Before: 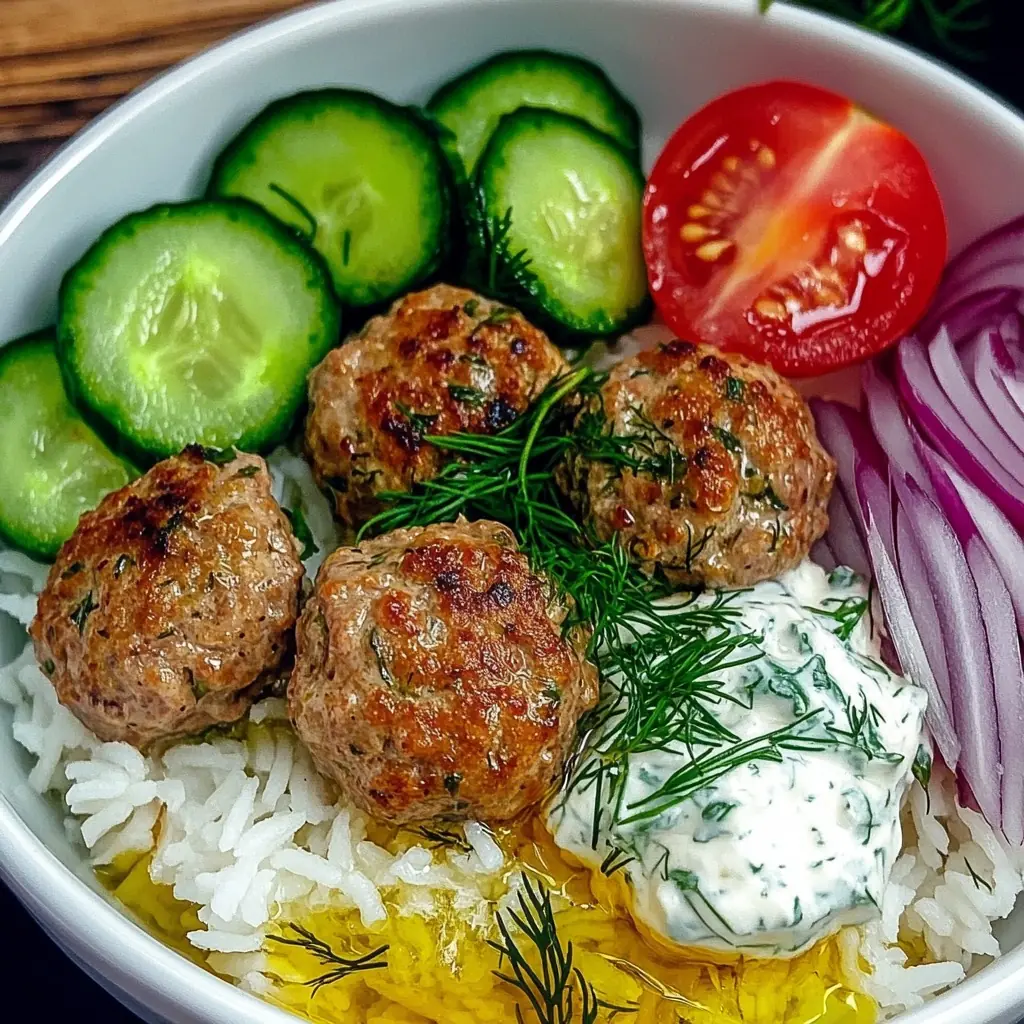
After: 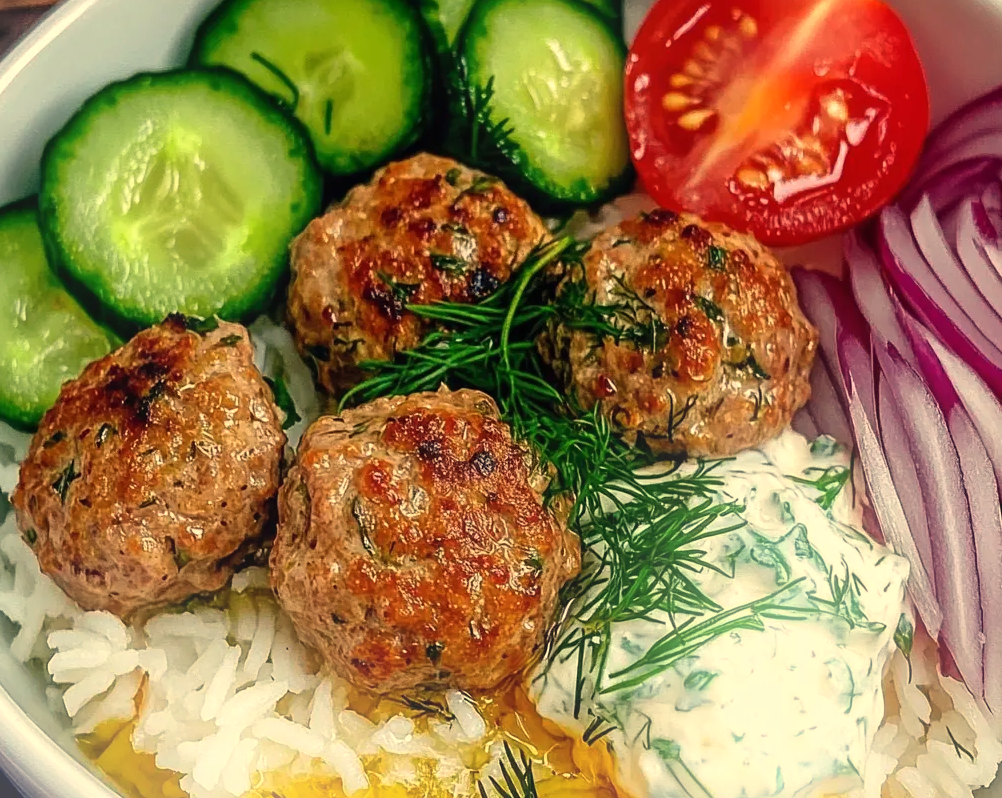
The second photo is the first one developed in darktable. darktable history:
shadows and highlights: shadows 4.1, highlights -17.6, soften with gaussian
white balance: red 1.123, blue 0.83
crop and rotate: left 1.814%, top 12.818%, right 0.25%, bottom 9.225%
bloom: size 16%, threshold 98%, strength 20%
